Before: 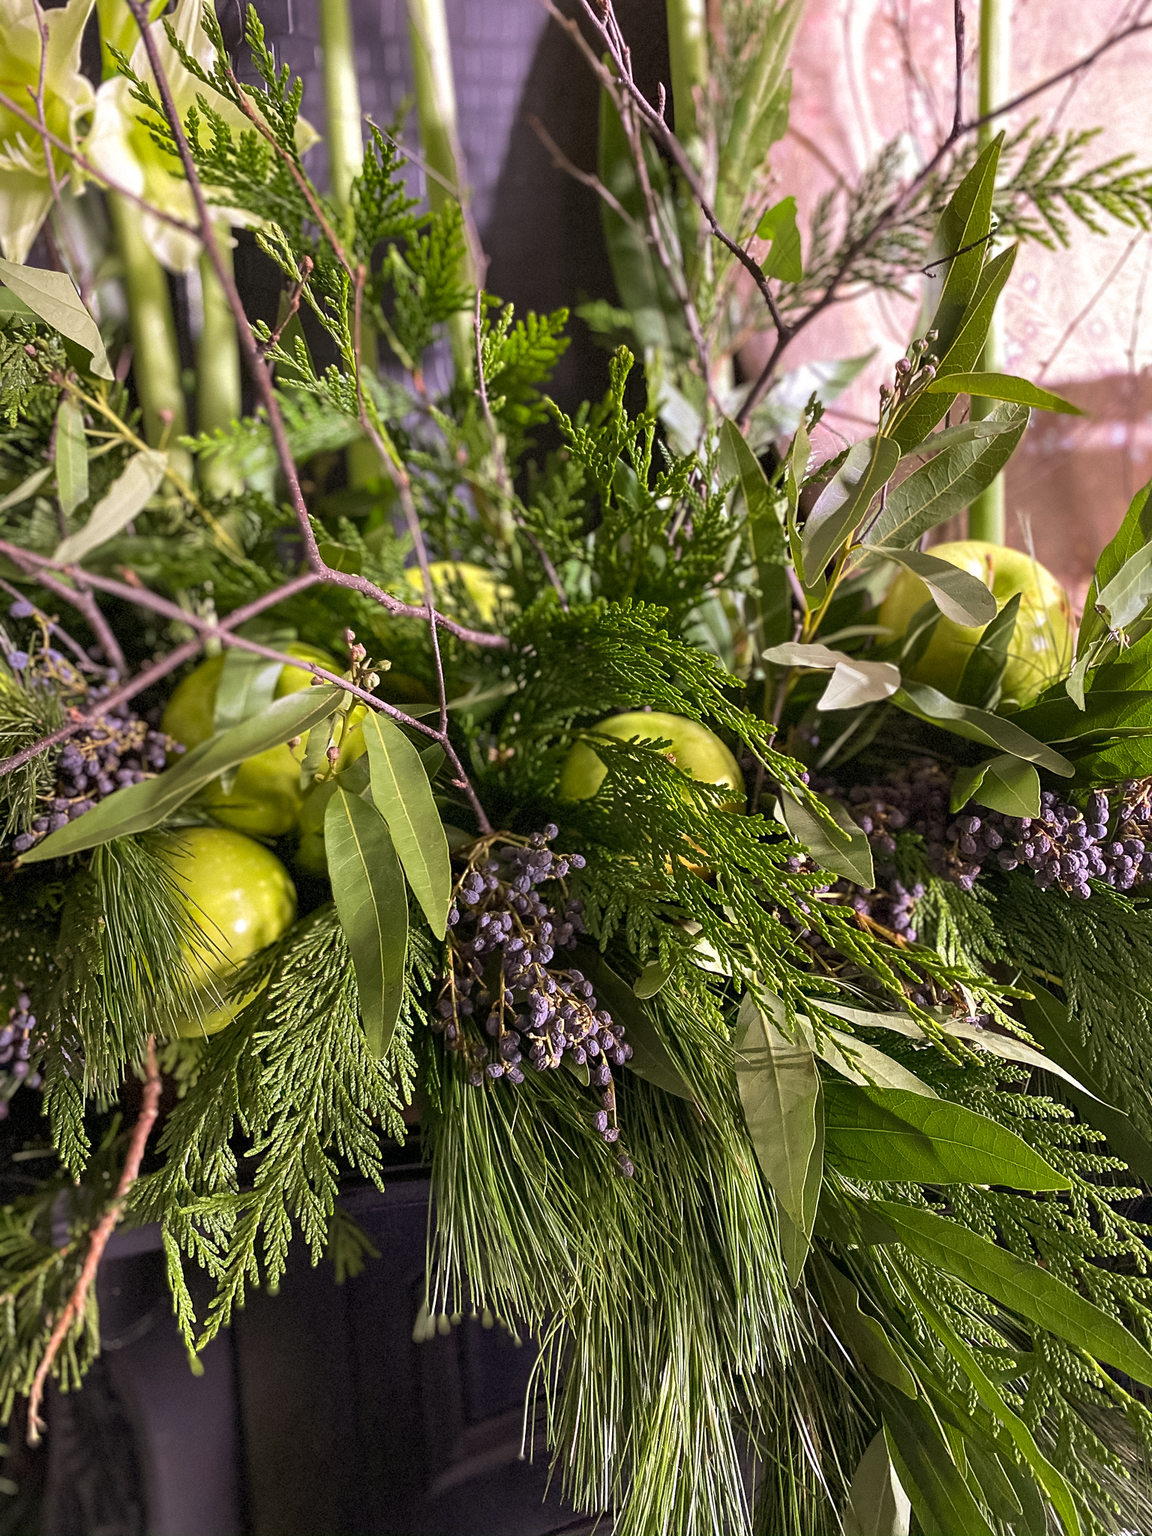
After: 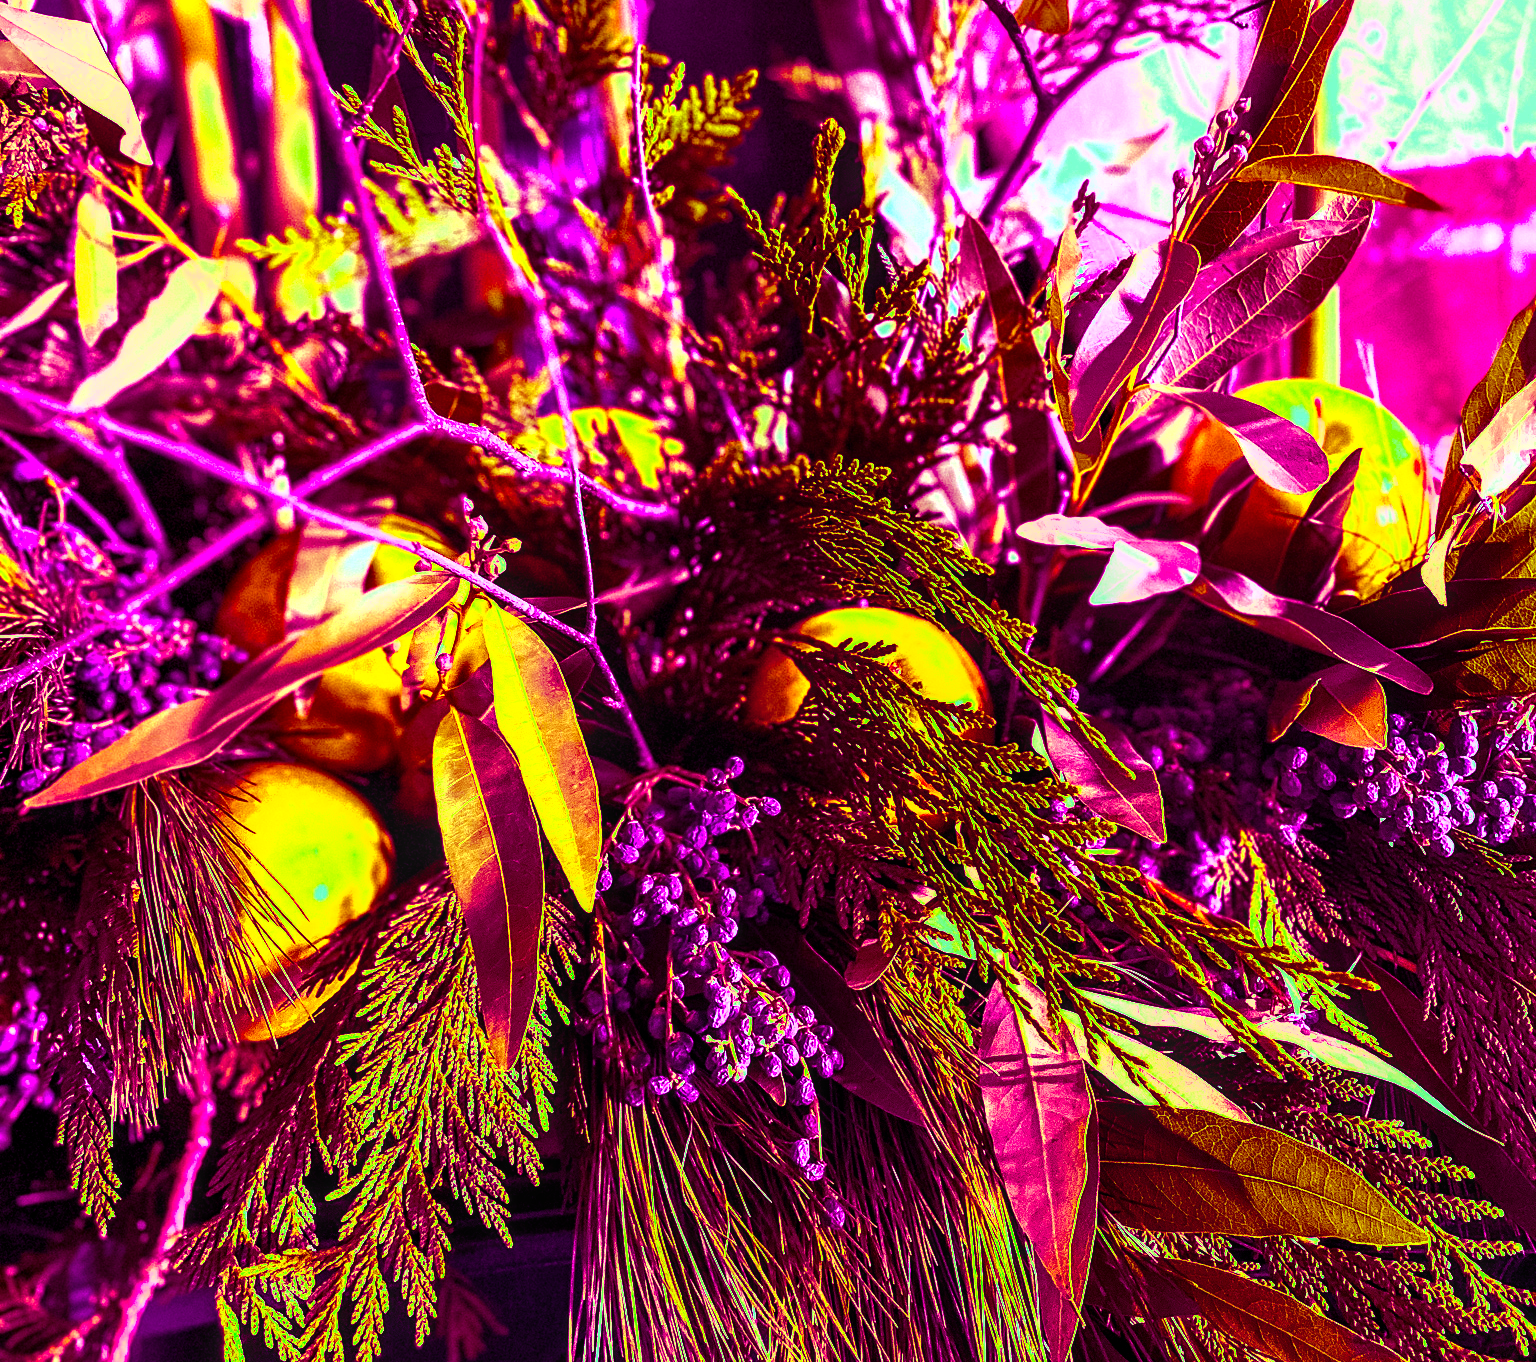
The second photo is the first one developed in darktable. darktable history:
local contrast: detail 130%
color balance rgb: linear chroma grading › global chroma 25%, perceptual saturation grading › global saturation 40%, perceptual saturation grading › highlights -50%, perceptual saturation grading › shadows 30%, perceptual brilliance grading › global brilliance 25%, global vibrance 60%
exposure: black level correction 0, exposure 0.7 EV, compensate exposure bias true, compensate highlight preservation false
shadows and highlights: radius 125.46, shadows 30.51, highlights -30.51, low approximation 0.01, soften with gaussian
color calibration: illuminant as shot in camera, x 0.358, y 0.373, temperature 4628.91 K
color balance: mode lift, gamma, gain (sRGB), lift [1, 1, 0.101, 1]
crop: top 16.727%, bottom 16.727%
